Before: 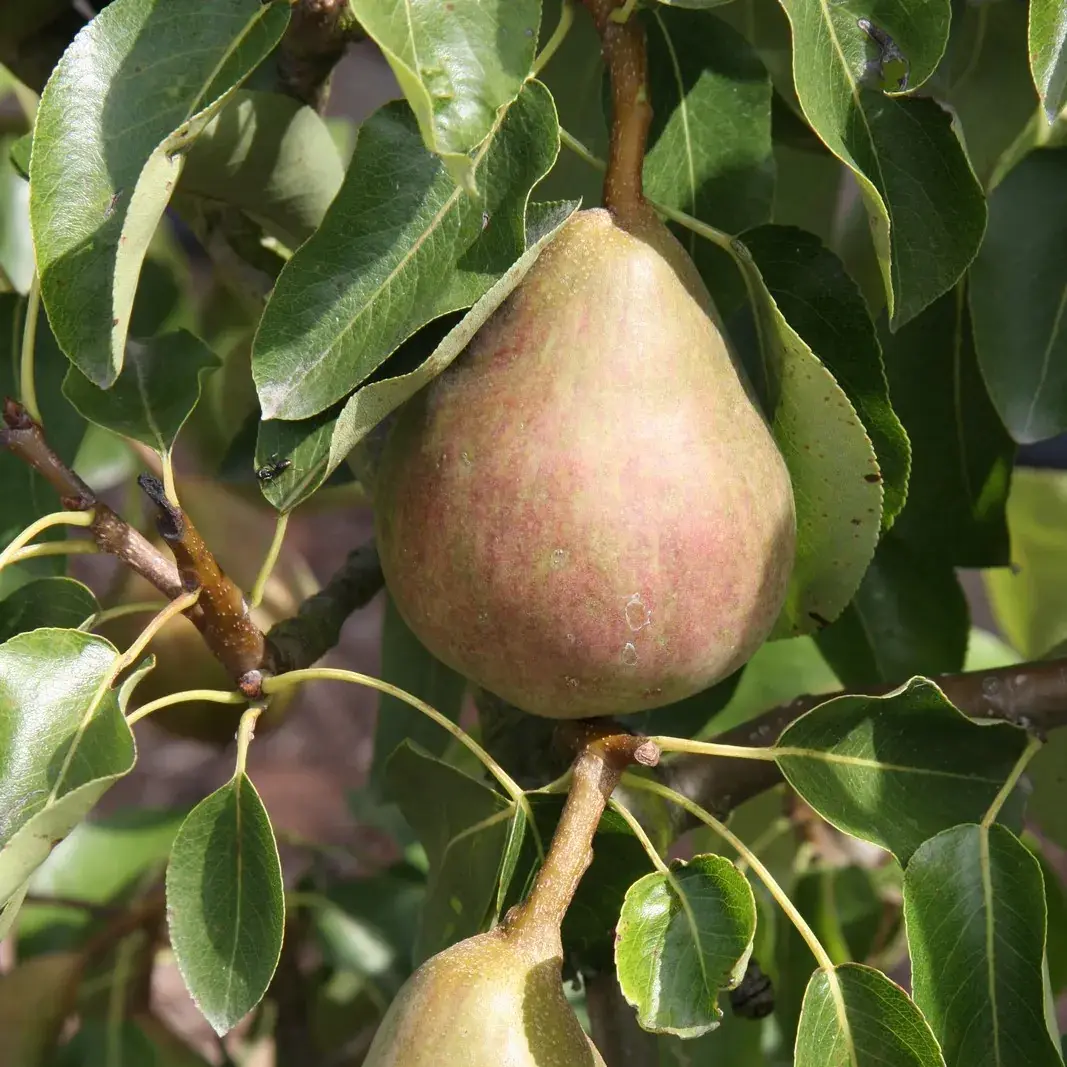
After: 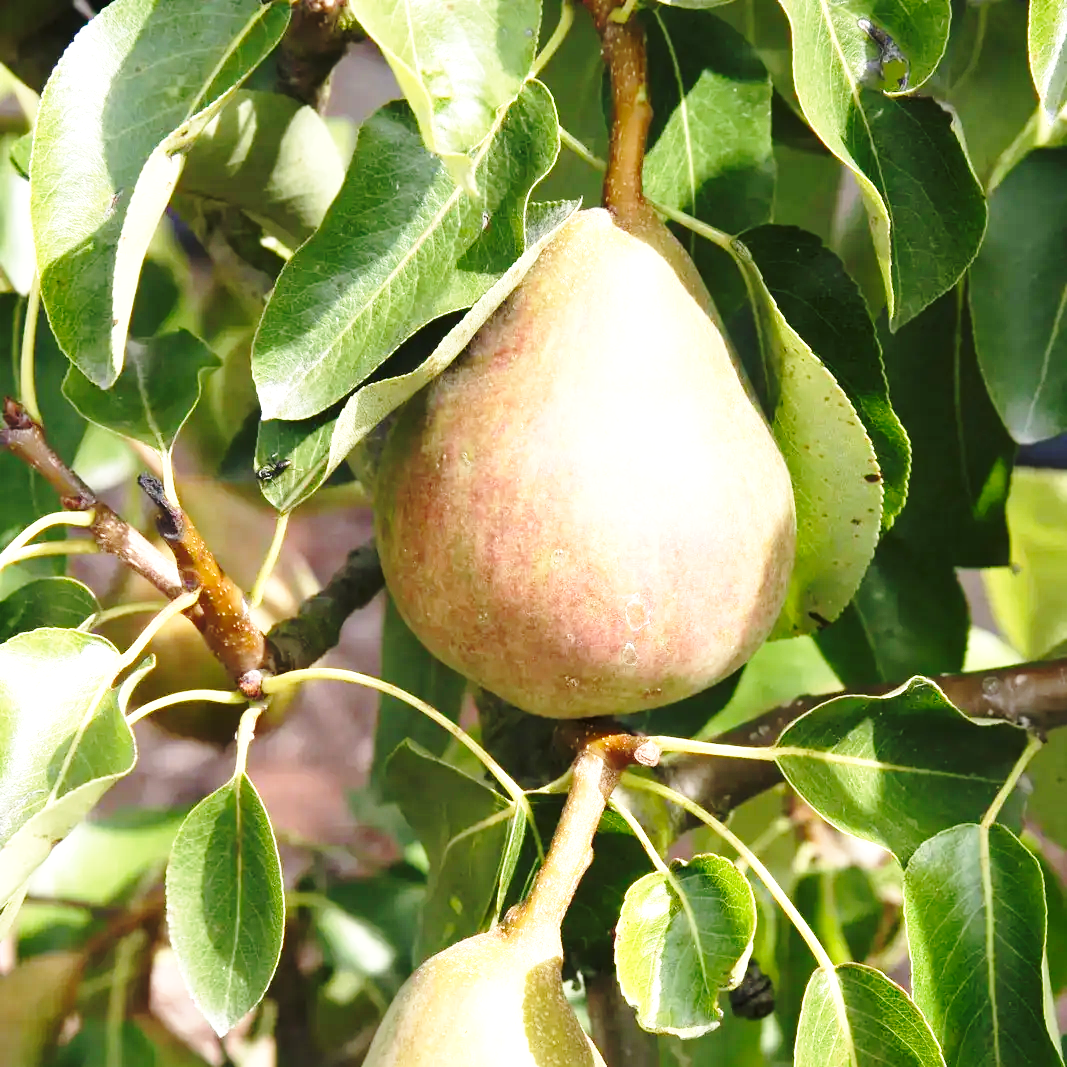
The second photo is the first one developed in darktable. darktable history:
base curve: curves: ch0 [(0, 0) (0.036, 0.037) (0.121, 0.228) (0.46, 0.76) (0.859, 0.983) (1, 1)], preserve colors none
exposure: black level correction 0, exposure 0.7 EV, compensate exposure bias true, compensate highlight preservation false
